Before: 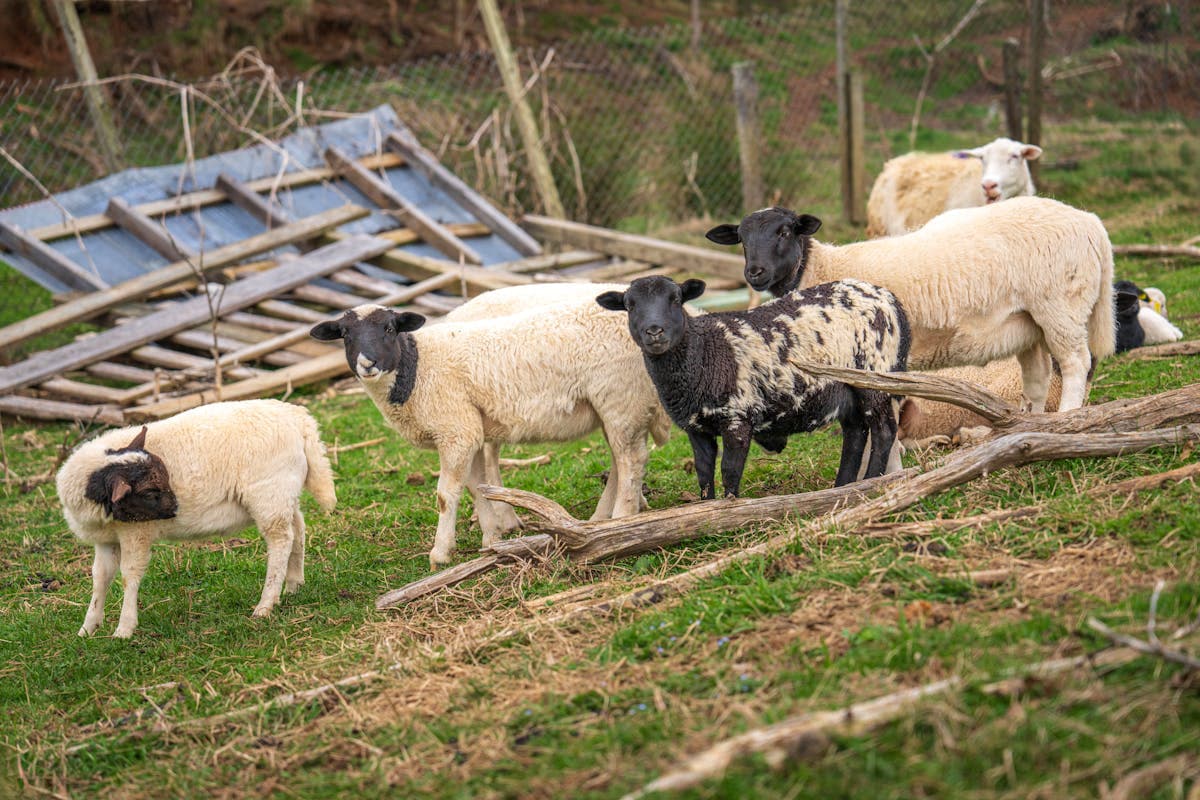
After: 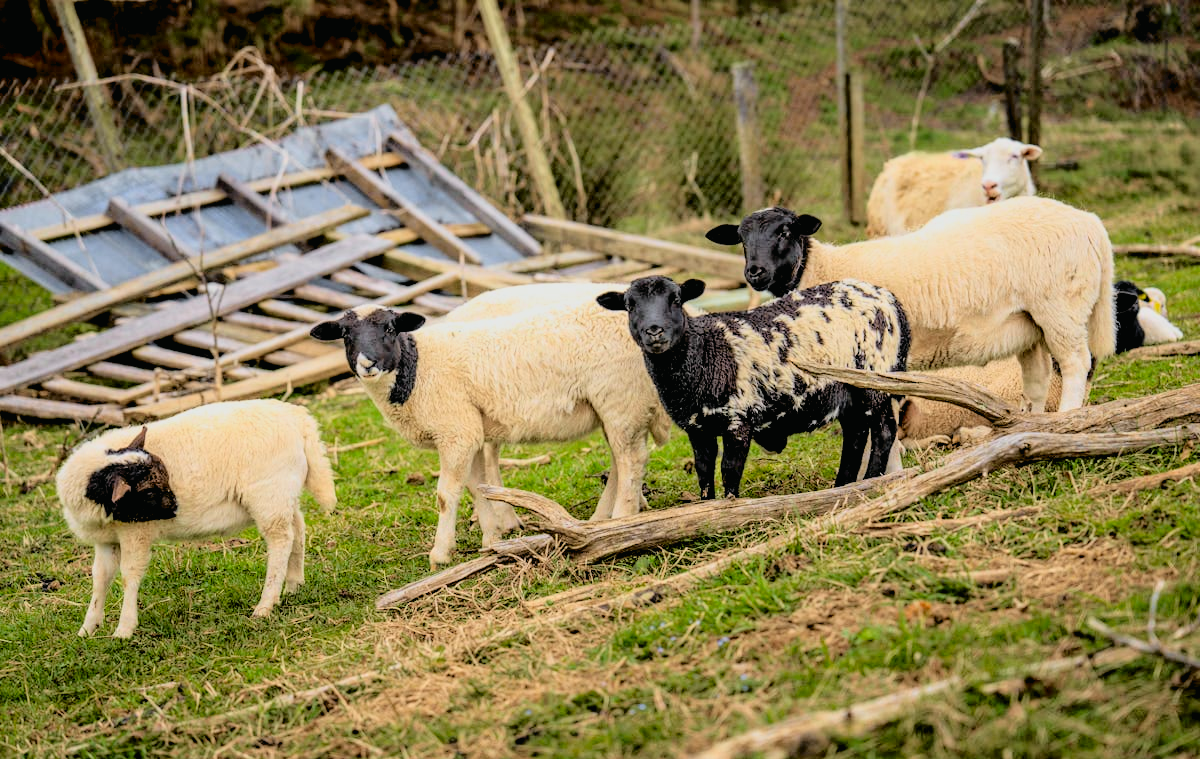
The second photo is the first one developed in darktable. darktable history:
tone curve: curves: ch0 [(0, 0.013) (0.129, 0.1) (0.291, 0.375) (0.46, 0.576) (0.667, 0.78) (0.851, 0.903) (0.997, 0.951)]; ch1 [(0, 0) (0.353, 0.344) (0.45, 0.46) (0.498, 0.495) (0.528, 0.531) (0.563, 0.566) (0.592, 0.609) (0.657, 0.672) (1, 1)]; ch2 [(0, 0) (0.333, 0.346) (0.375, 0.375) (0.427, 0.44) (0.5, 0.501) (0.505, 0.505) (0.544, 0.573) (0.576, 0.615) (0.612, 0.644) (0.66, 0.715) (1, 1)], color space Lab, independent channels, preserve colors none
crop and rotate: top 0%, bottom 5.097%
exposure: black level correction 0.009, exposure -0.637 EV, compensate highlight preservation false
rgb levels: levels [[0.013, 0.434, 0.89], [0, 0.5, 1], [0, 0.5, 1]]
